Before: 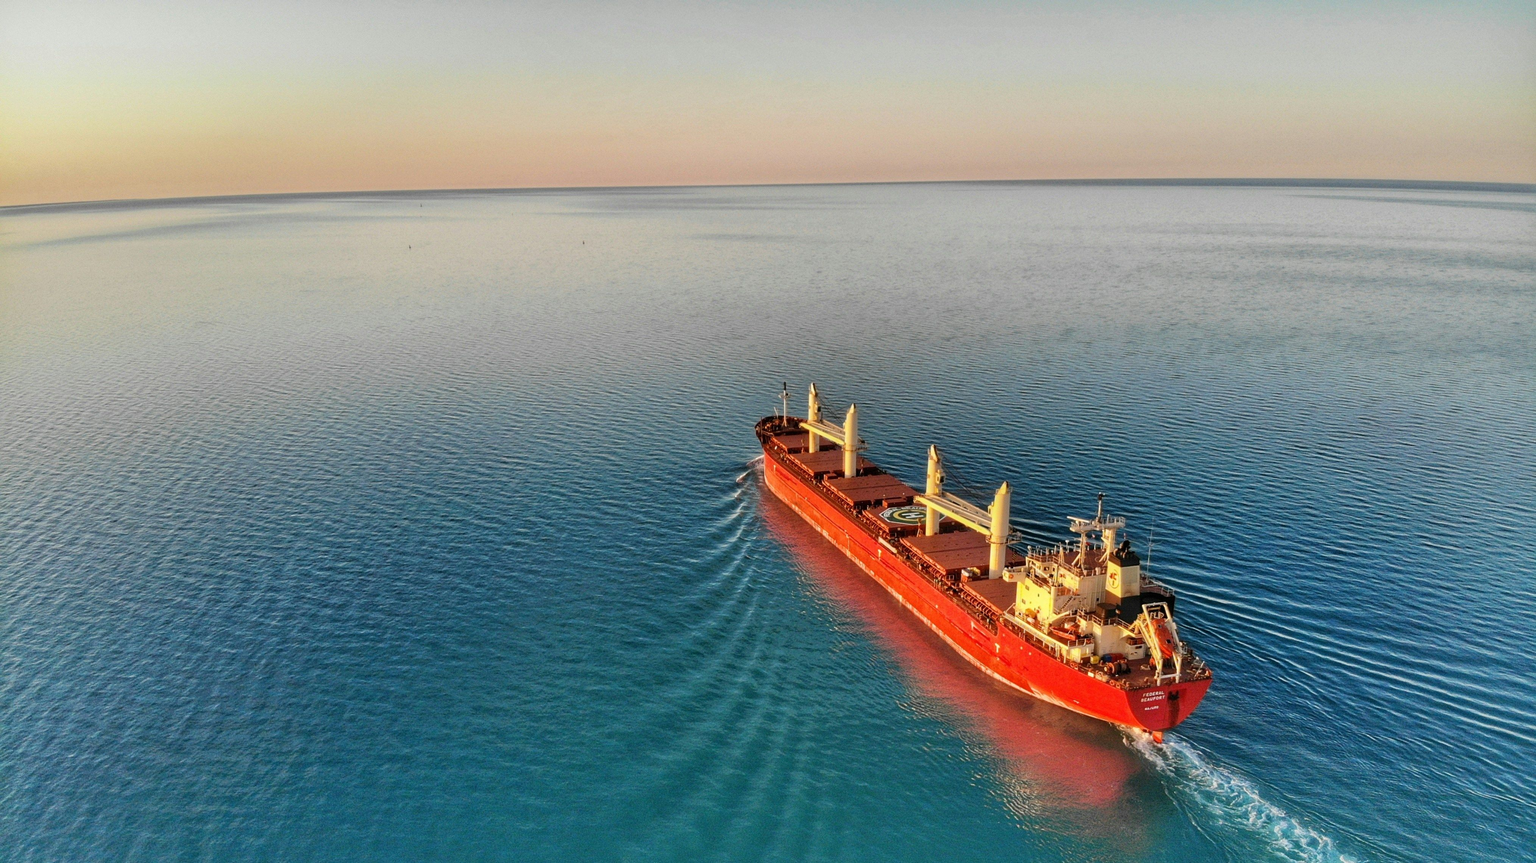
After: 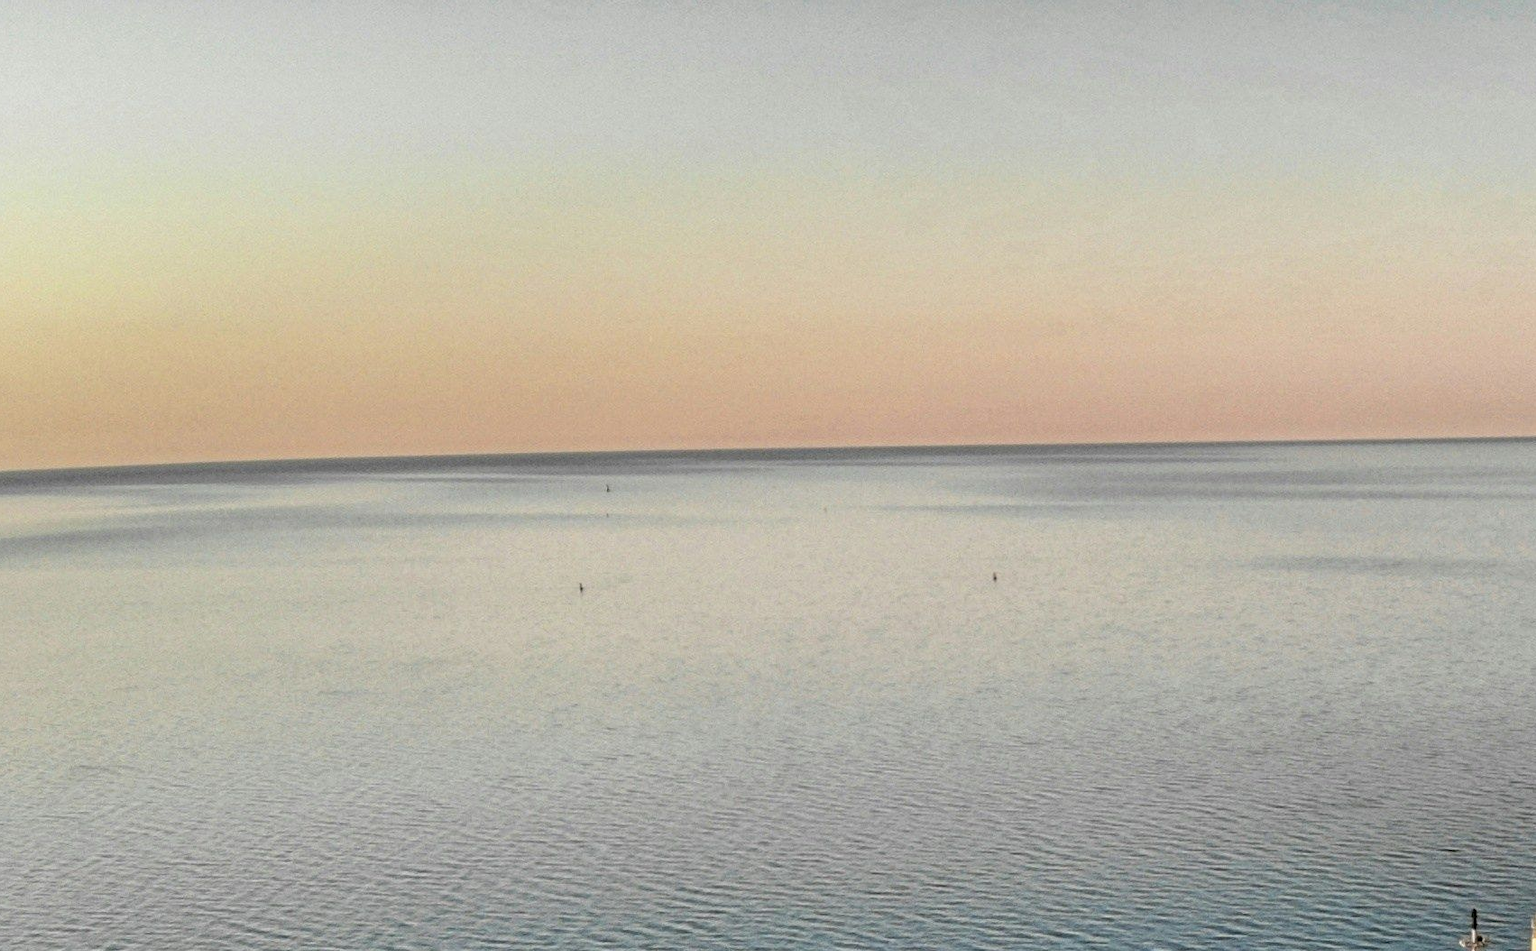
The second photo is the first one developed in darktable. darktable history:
local contrast: detail 130%
crop and rotate: left 10.817%, top 0.062%, right 47.194%, bottom 53.626%
